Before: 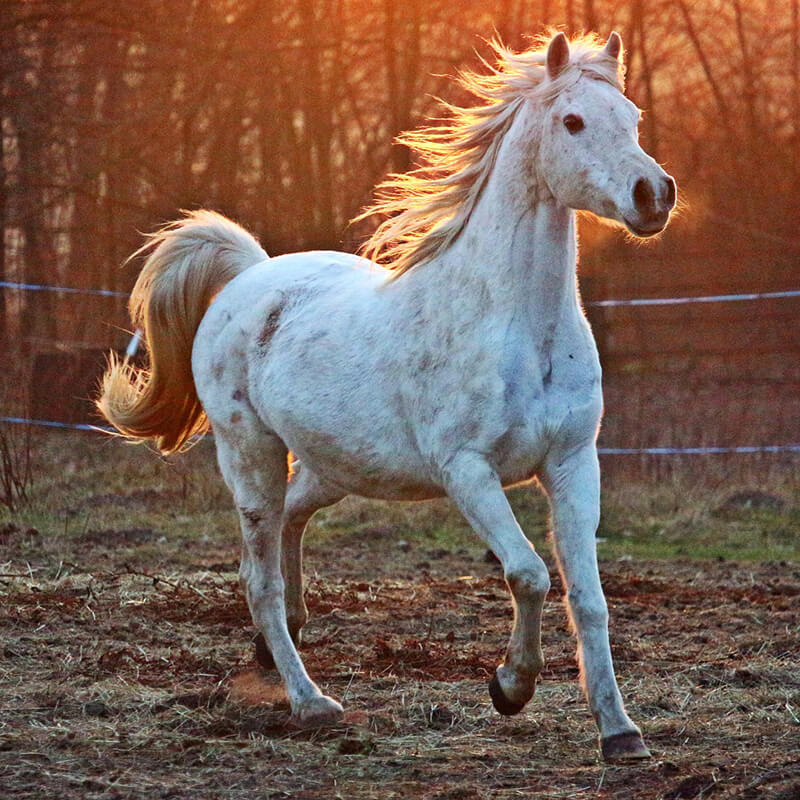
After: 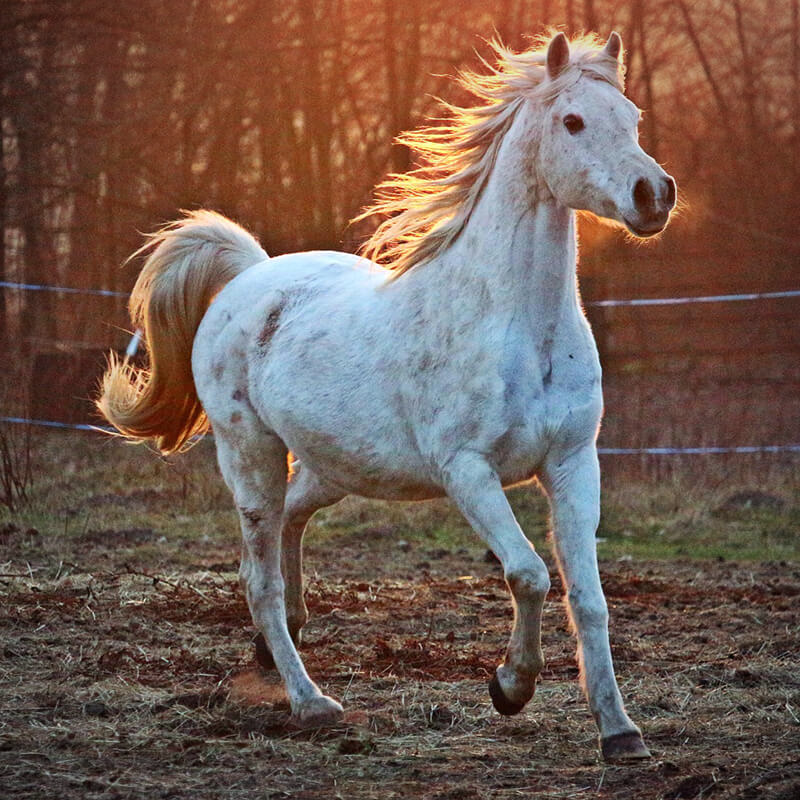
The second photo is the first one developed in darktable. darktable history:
vignetting: fall-off start 67.91%, fall-off radius 68.56%, brightness -0.416, saturation -0.291, automatic ratio true
